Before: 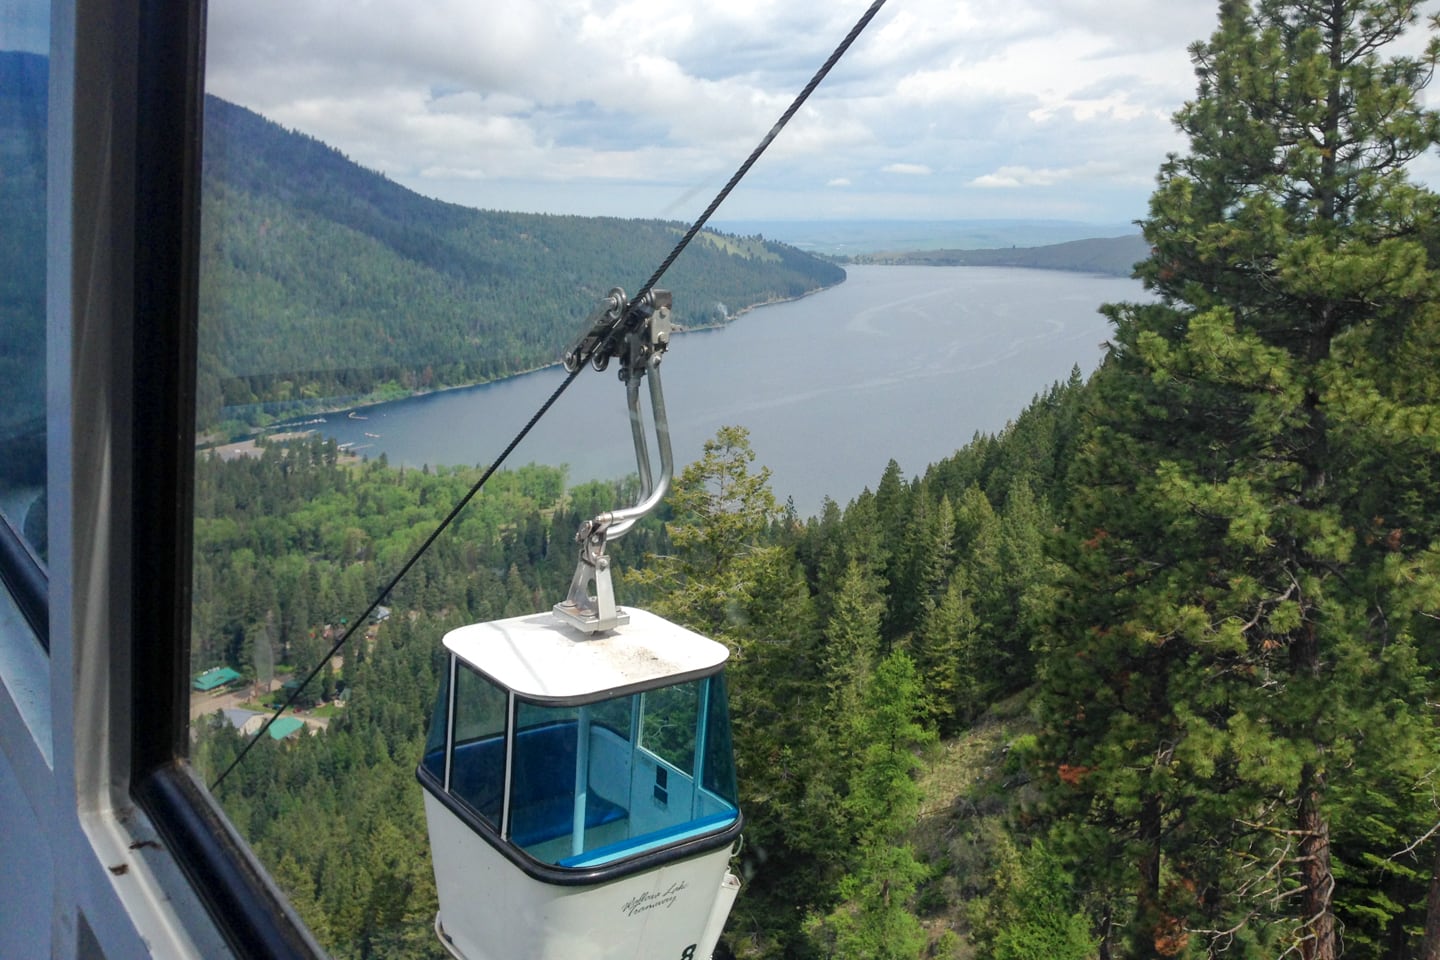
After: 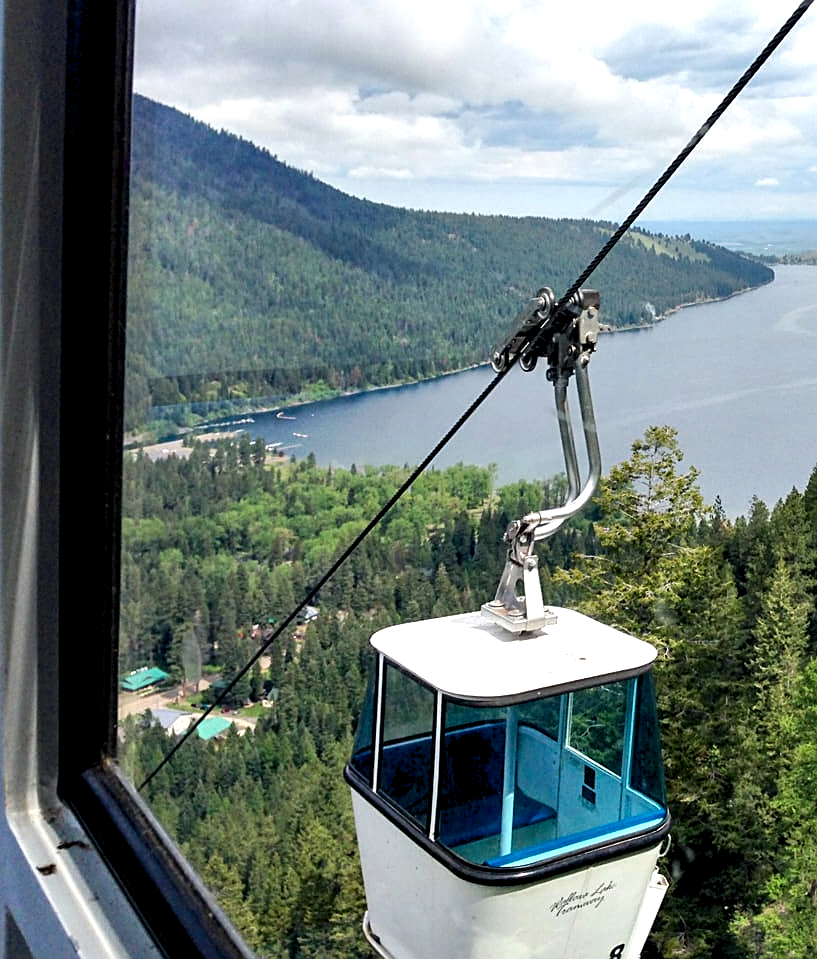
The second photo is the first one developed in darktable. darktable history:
contrast equalizer: octaves 7, y [[0.6 ×6], [0.55 ×6], [0 ×6], [0 ×6], [0 ×6]]
crop: left 5.006%, right 38.21%
sharpen: on, module defaults
levels: levels [0, 0.476, 0.951]
